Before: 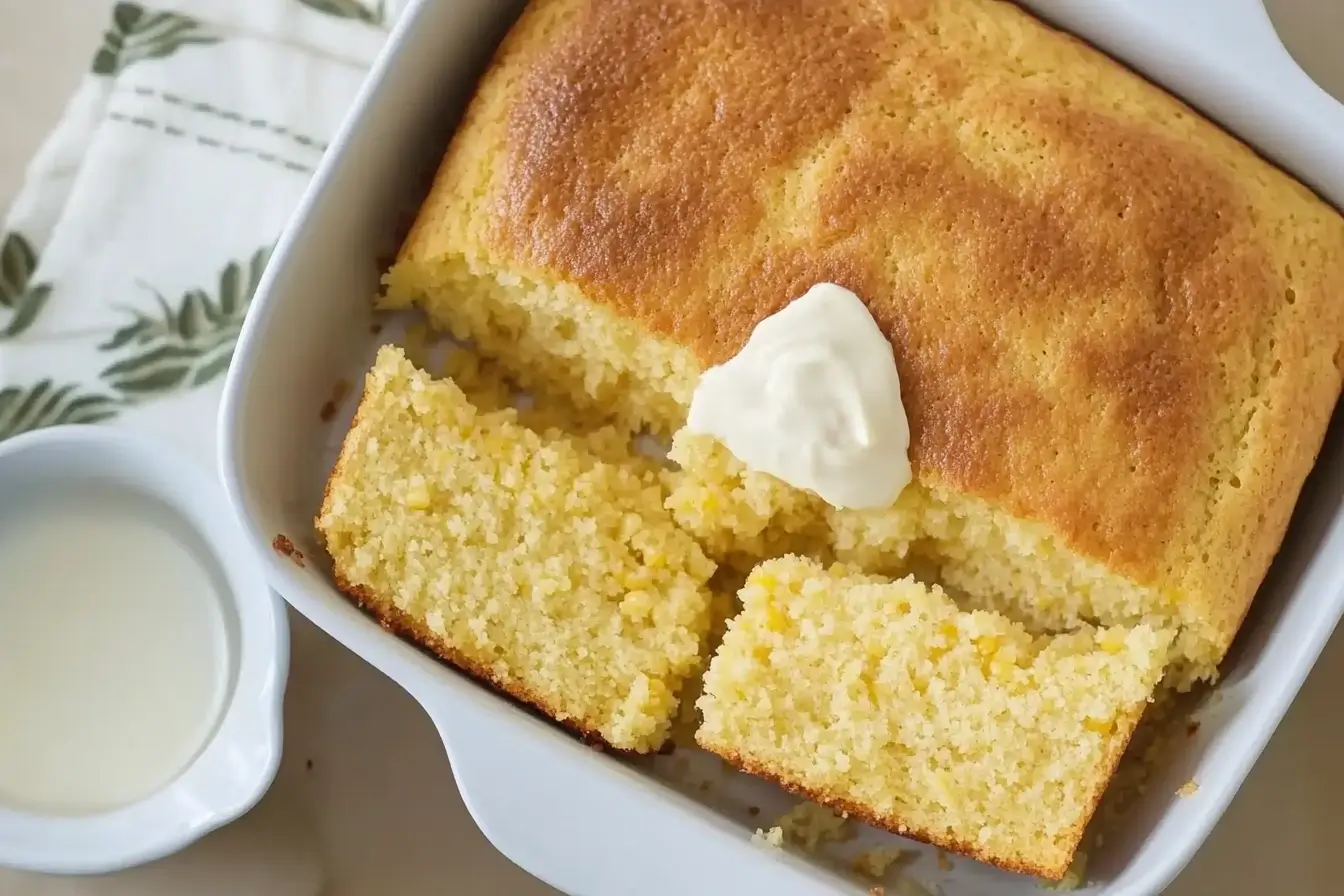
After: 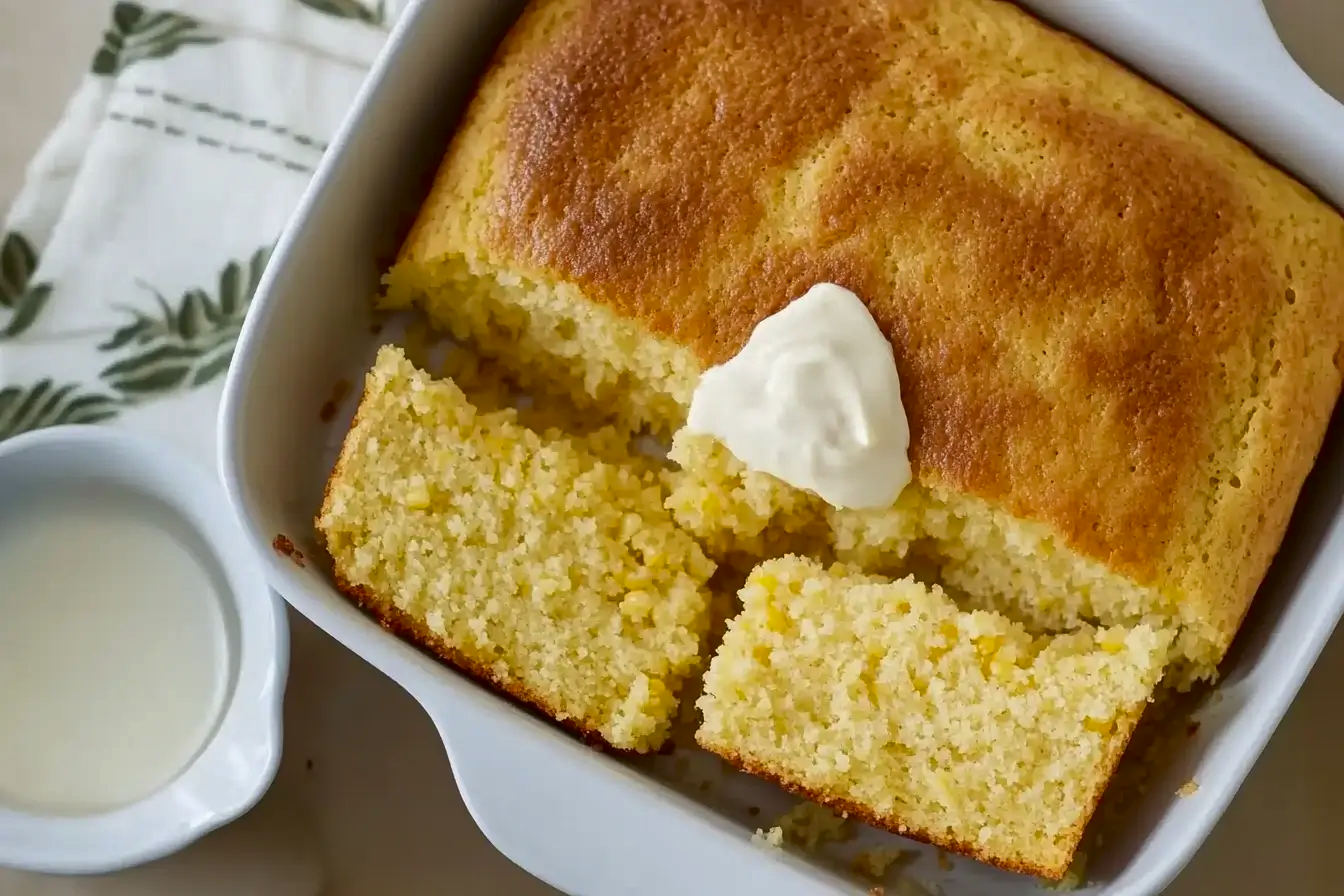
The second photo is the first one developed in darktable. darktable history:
white balance: emerald 1
contrast brightness saturation: brightness -0.2, saturation 0.08
